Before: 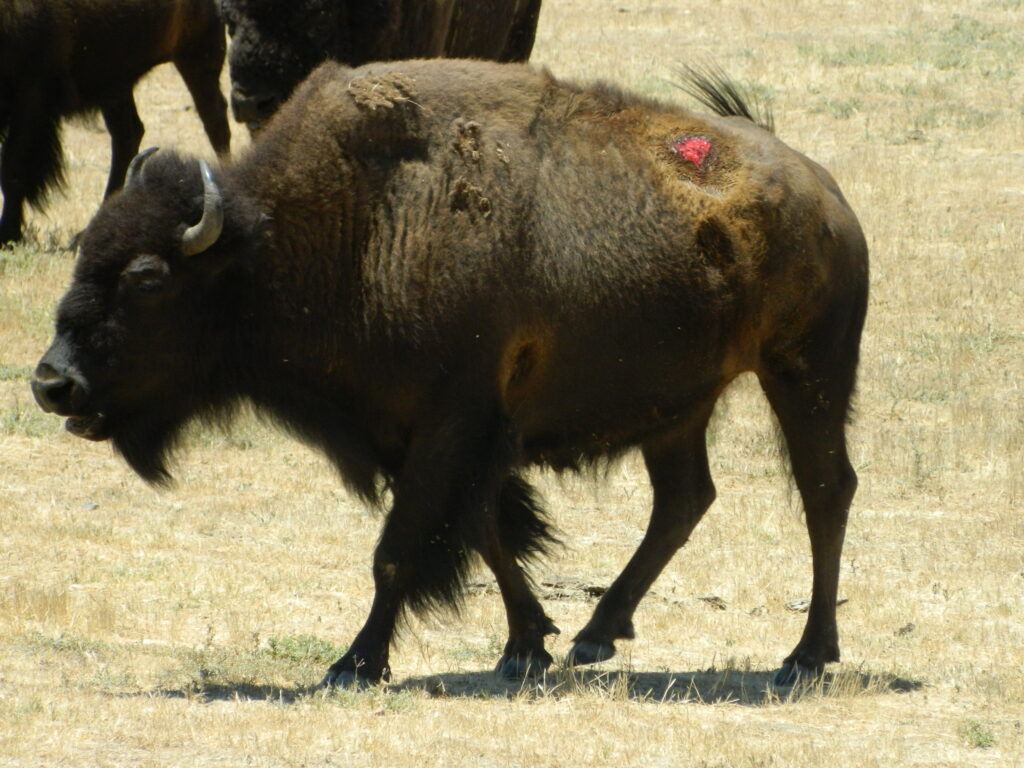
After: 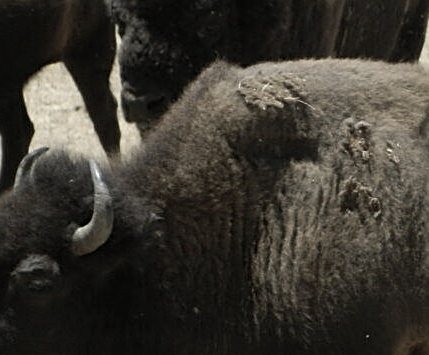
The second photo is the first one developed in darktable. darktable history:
local contrast: mode bilateral grid, contrast 10, coarseness 25, detail 115%, midtone range 0.2
sharpen: on, module defaults
color zones: curves: ch0 [(0, 0.6) (0.129, 0.508) (0.193, 0.483) (0.429, 0.5) (0.571, 0.5) (0.714, 0.5) (0.857, 0.5) (1, 0.6)]; ch1 [(0, 0.481) (0.112, 0.245) (0.213, 0.223) (0.429, 0.233) (0.571, 0.231) (0.683, 0.242) (0.857, 0.296) (1, 0.481)]
crop and rotate: left 10.817%, top 0.062%, right 47.194%, bottom 53.626%
